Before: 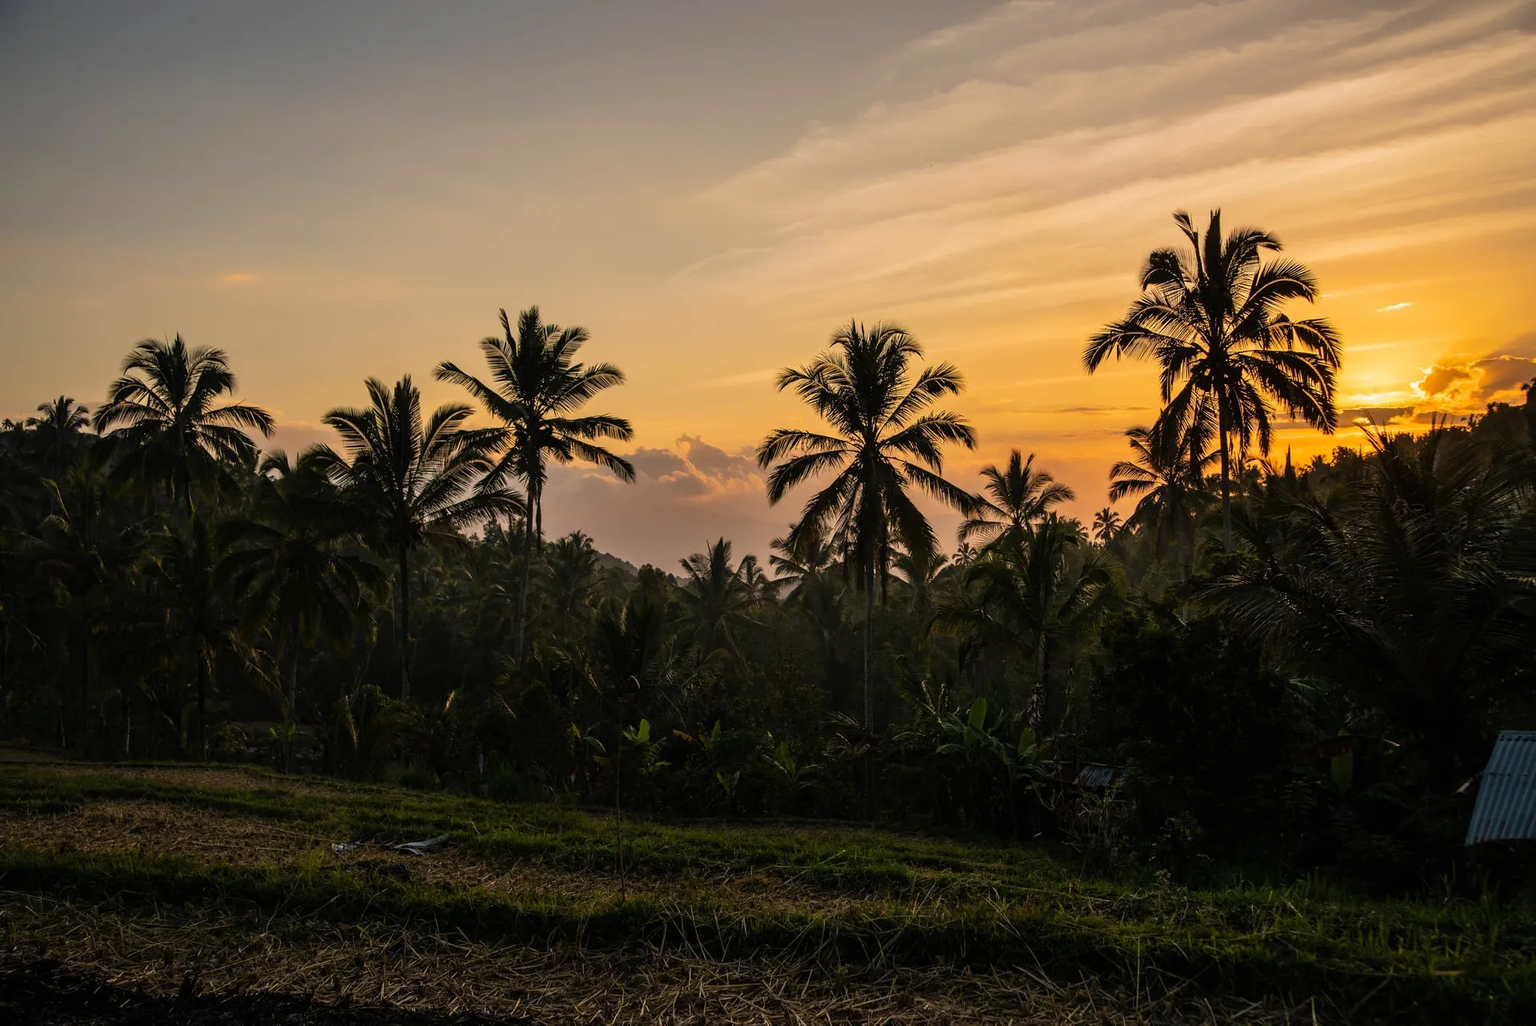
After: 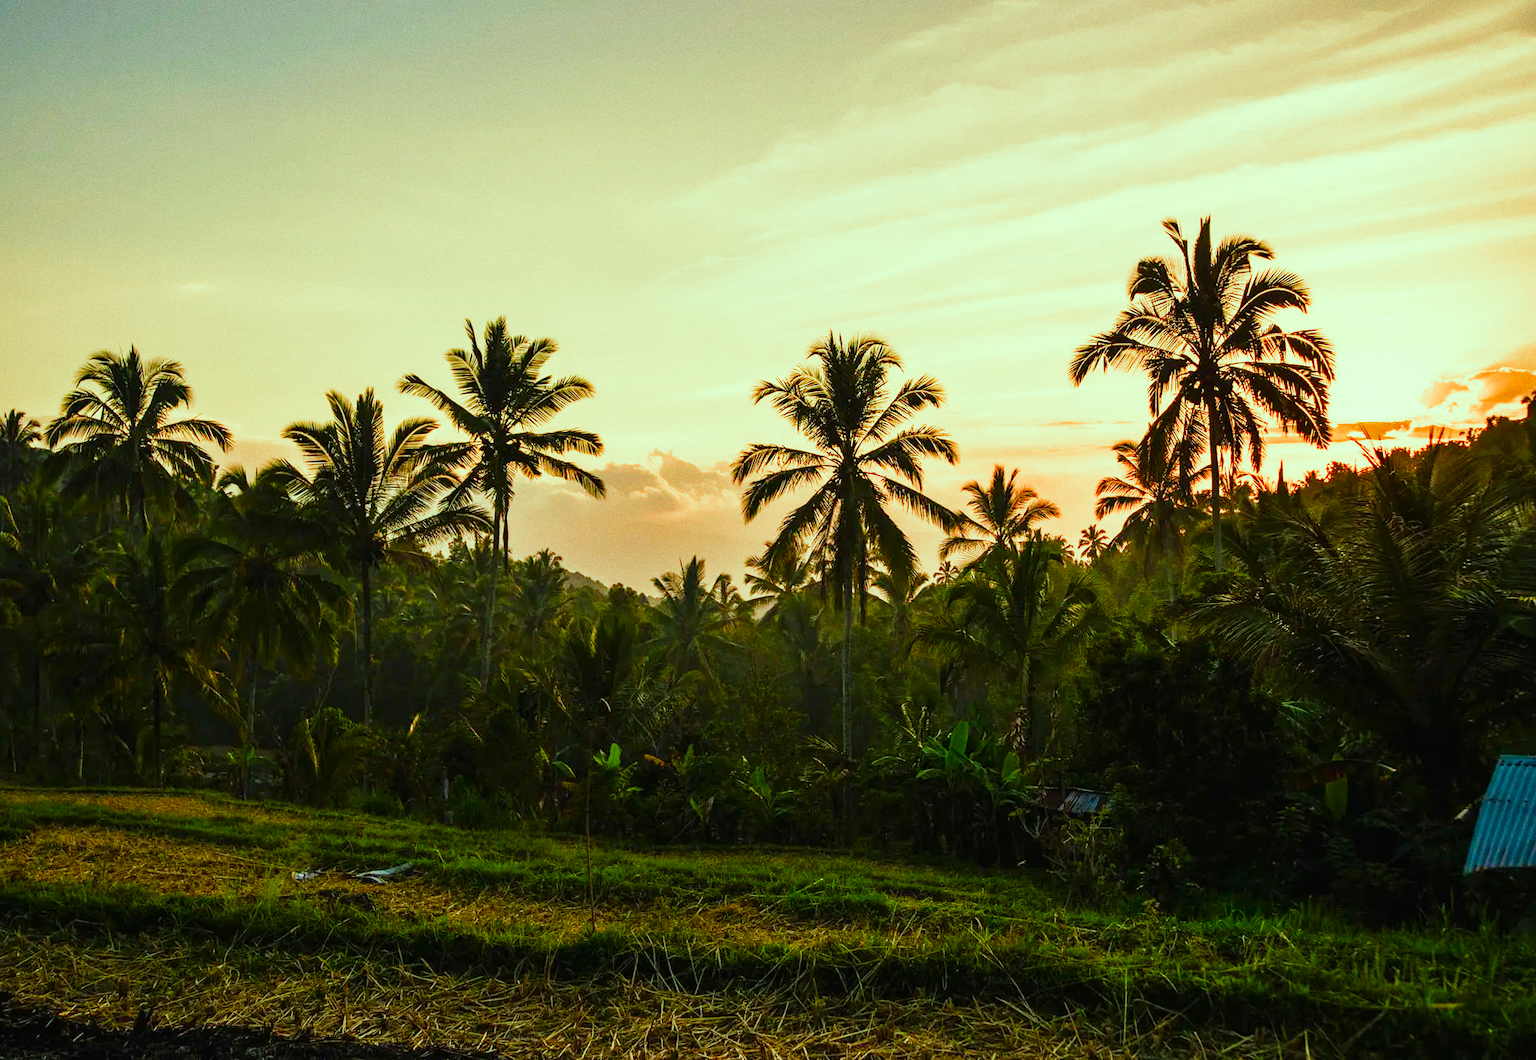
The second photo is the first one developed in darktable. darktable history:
color correction: highlights a* -10.77, highlights b* 9.8, saturation 1.72
filmic rgb: middle gray luminance 18.42%, black relative exposure -11.25 EV, white relative exposure 3.75 EV, threshold 6 EV, target black luminance 0%, hardness 5.87, latitude 57.4%, contrast 0.963, shadows ↔ highlights balance 49.98%, add noise in highlights 0, preserve chrominance luminance Y, color science v3 (2019), use custom middle-gray values true, iterations of high-quality reconstruction 0, contrast in highlights soft, enable highlight reconstruction true
exposure: black level correction -0.002, exposure 1.35 EV, compensate highlight preservation false
grain: coarseness 0.09 ISO
color balance rgb: linear chroma grading › shadows 32%, linear chroma grading › global chroma -2%, linear chroma grading › mid-tones 4%, perceptual saturation grading › global saturation -2%, perceptual saturation grading › highlights -8%, perceptual saturation grading › mid-tones 8%, perceptual saturation grading › shadows 4%, perceptual brilliance grading › highlights 8%, perceptual brilliance grading › mid-tones 4%, perceptual brilliance grading › shadows 2%, global vibrance 16%, saturation formula JzAzBz (2021)
crop and rotate: left 3.238%
